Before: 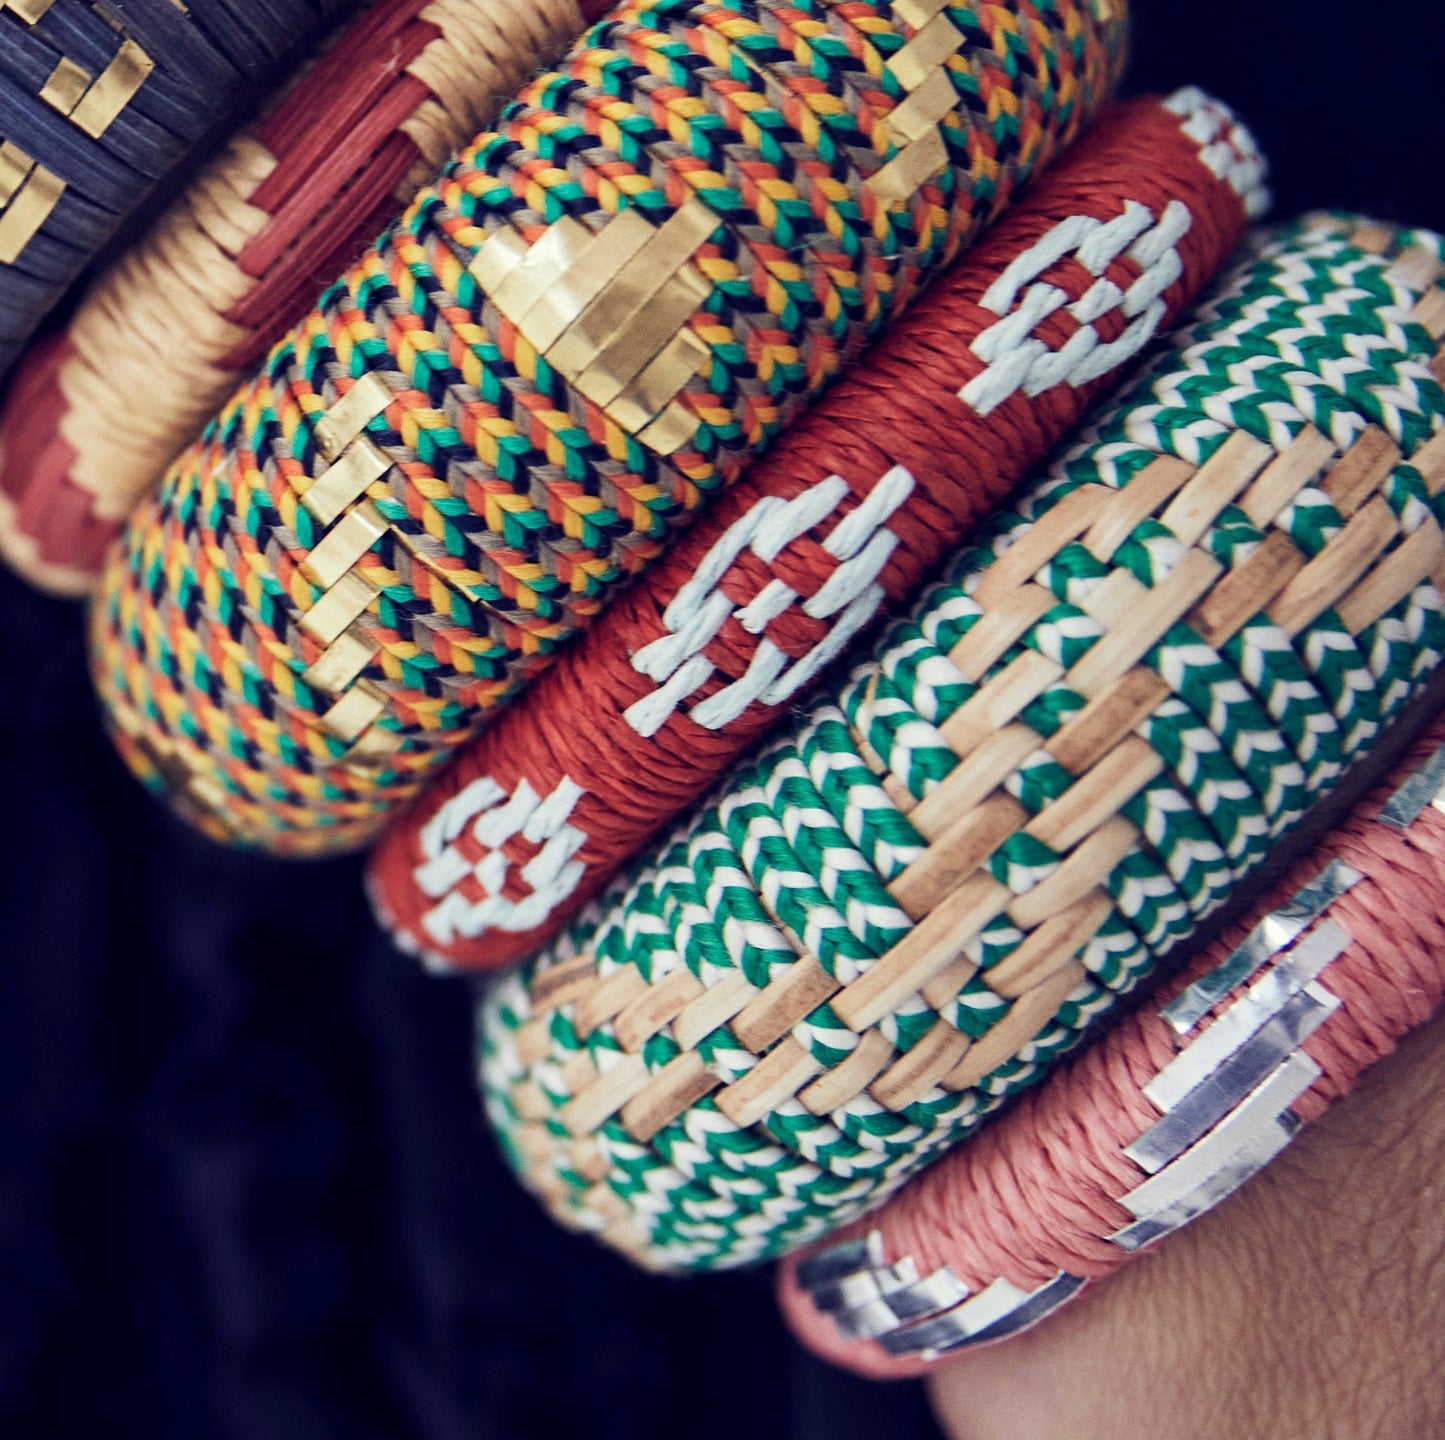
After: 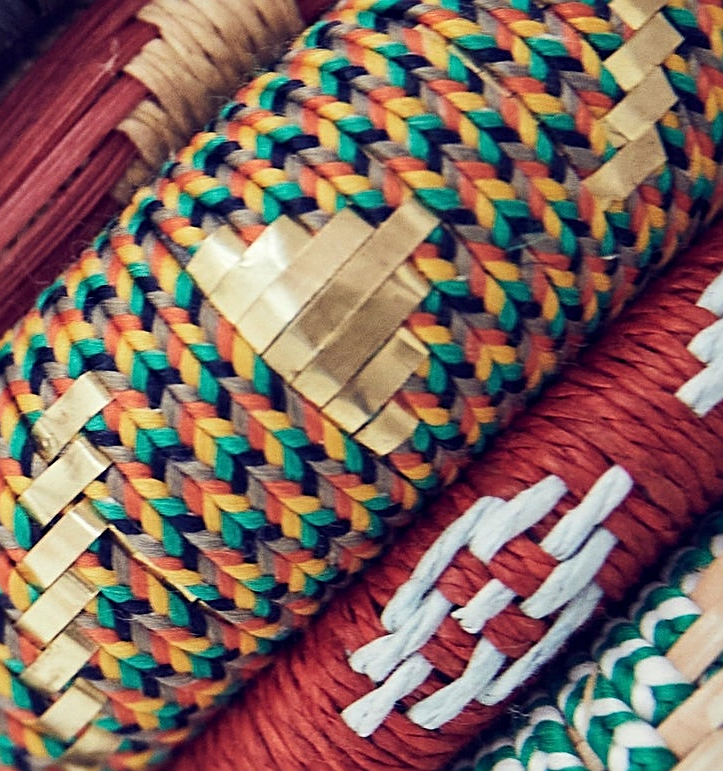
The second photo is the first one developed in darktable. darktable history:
white balance: emerald 1
sharpen: on, module defaults
crop: left 19.556%, right 30.401%, bottom 46.458%
